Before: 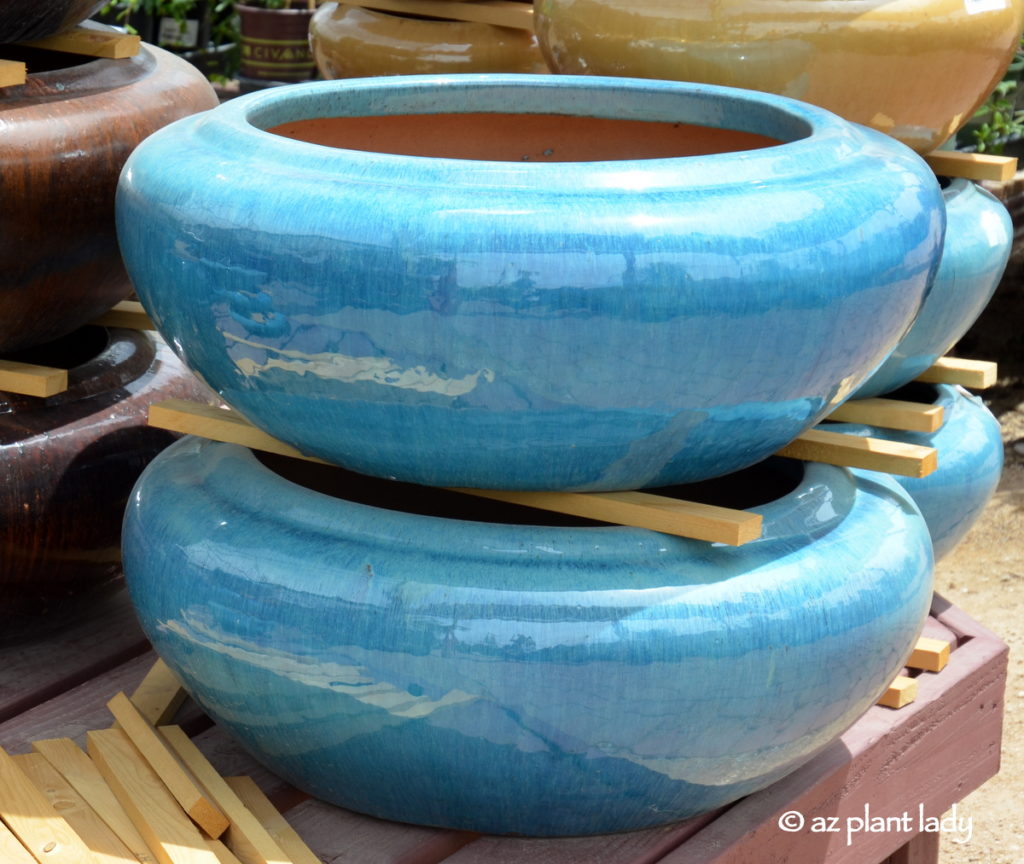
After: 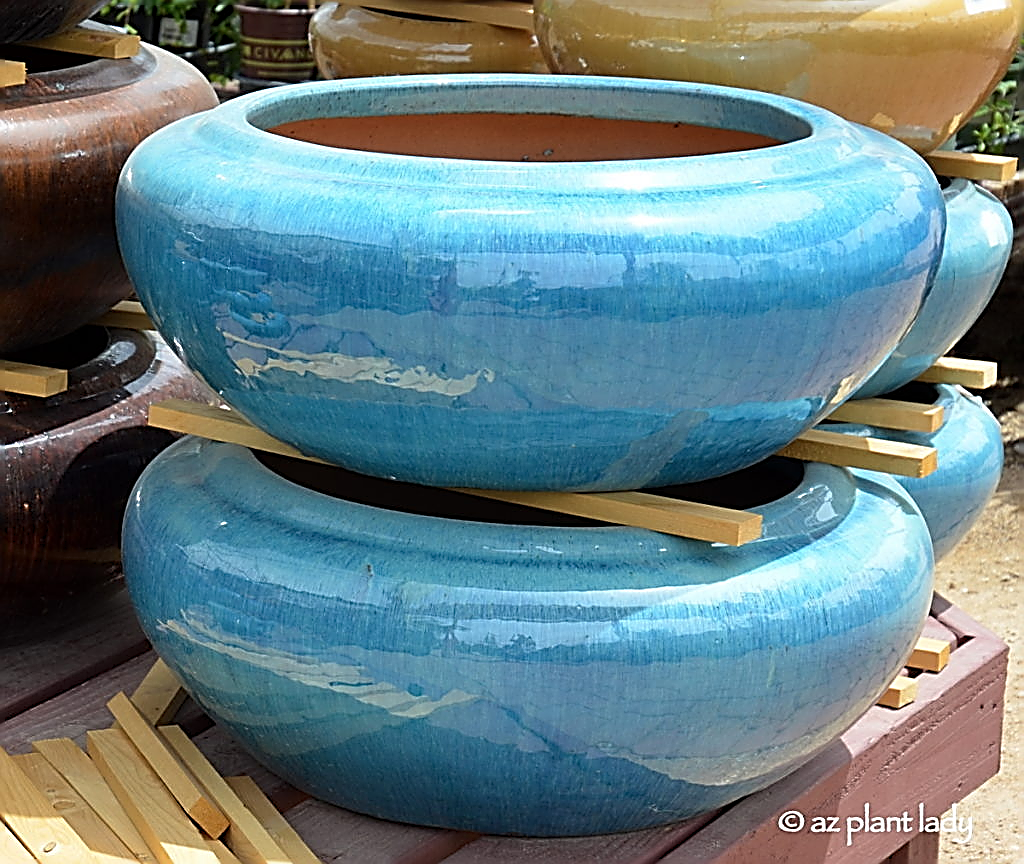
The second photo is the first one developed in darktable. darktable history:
sharpen: amount 1.984
levels: mode automatic, levels [0.026, 0.507, 0.987]
